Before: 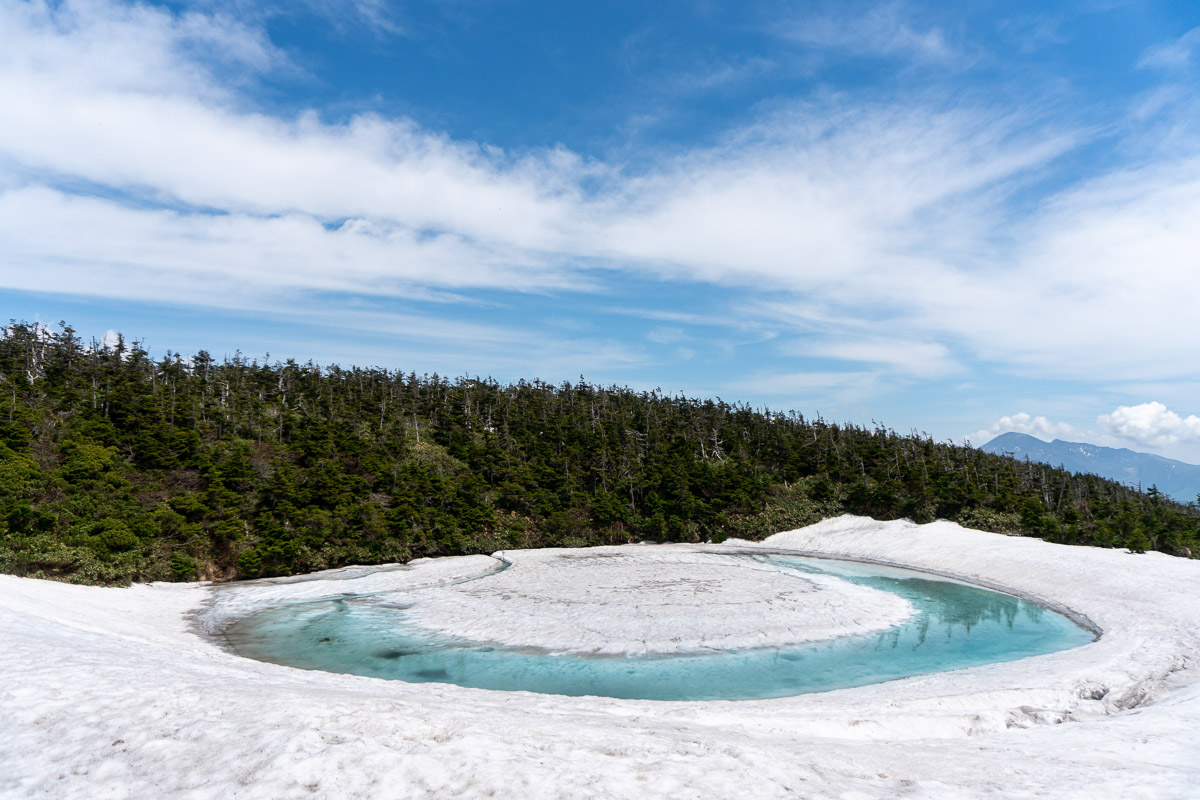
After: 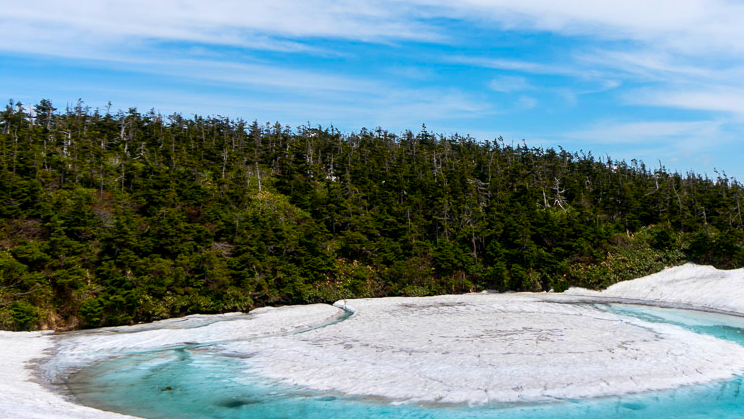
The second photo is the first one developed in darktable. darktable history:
exposure: black level correction 0.001, compensate highlight preservation false
crop: left 13.223%, top 31.426%, right 24.746%, bottom 16.092%
color balance rgb: linear chroma grading › global chroma 9.976%, perceptual saturation grading › global saturation 30.92%, global vibrance 20%
